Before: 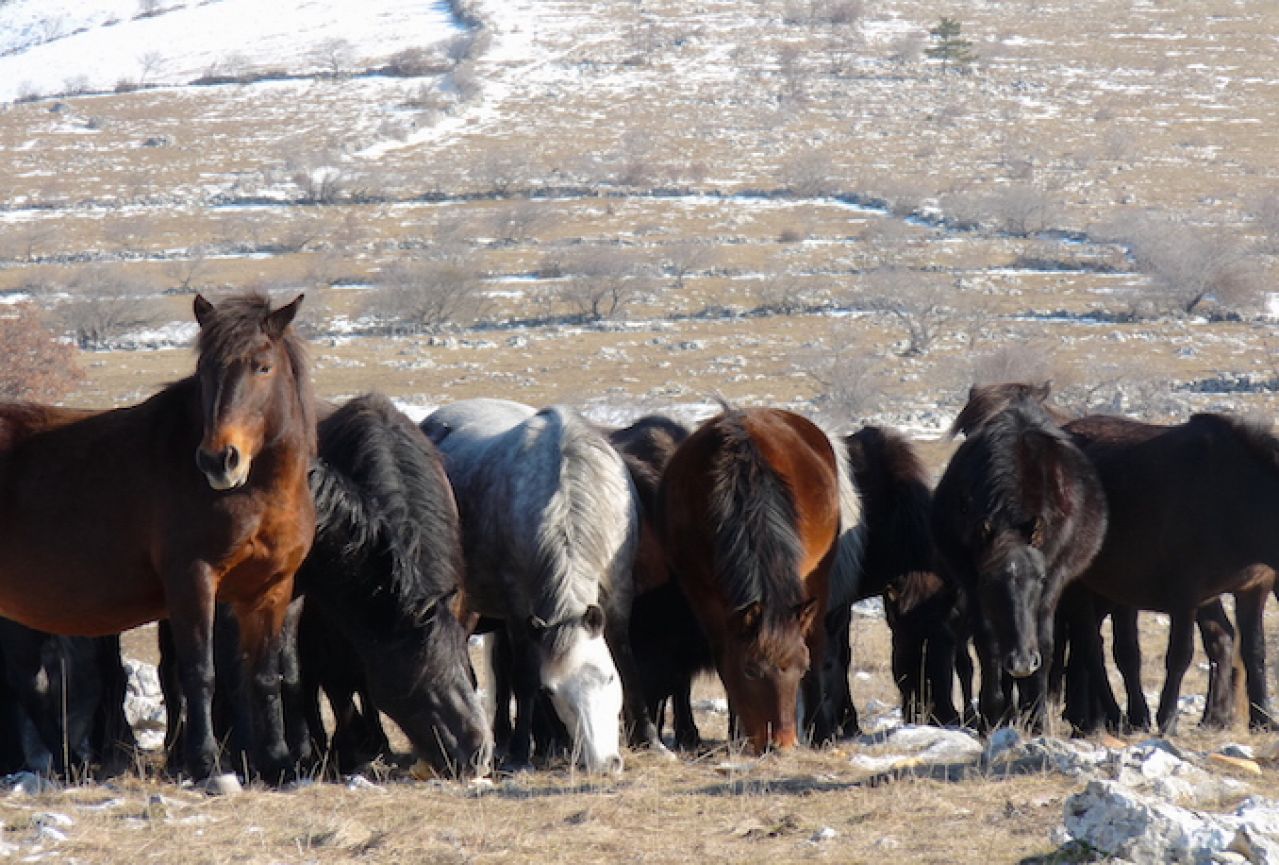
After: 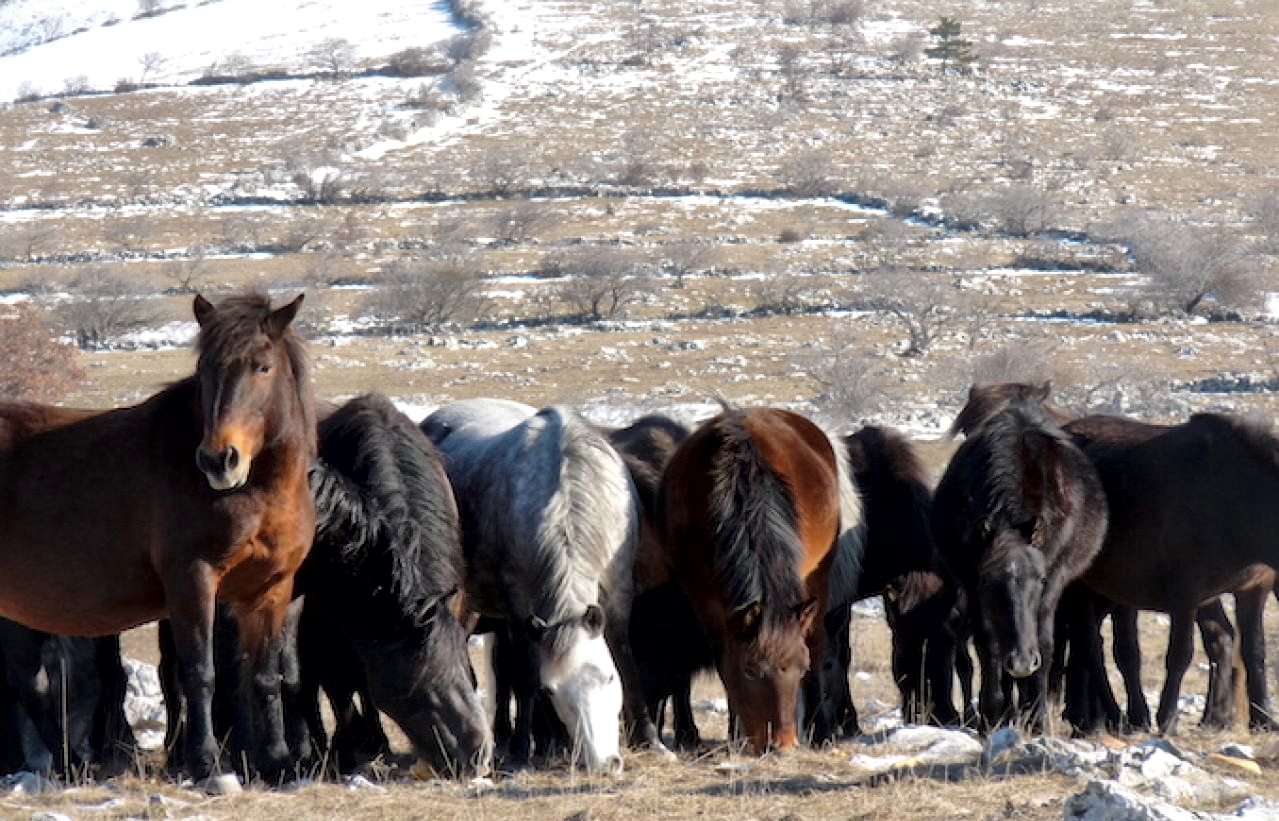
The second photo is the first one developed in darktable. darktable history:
local contrast: mode bilateral grid, contrast 21, coarseness 50, detail 178%, midtone range 0.2
crop and rotate: top 0.005%, bottom 5.079%
